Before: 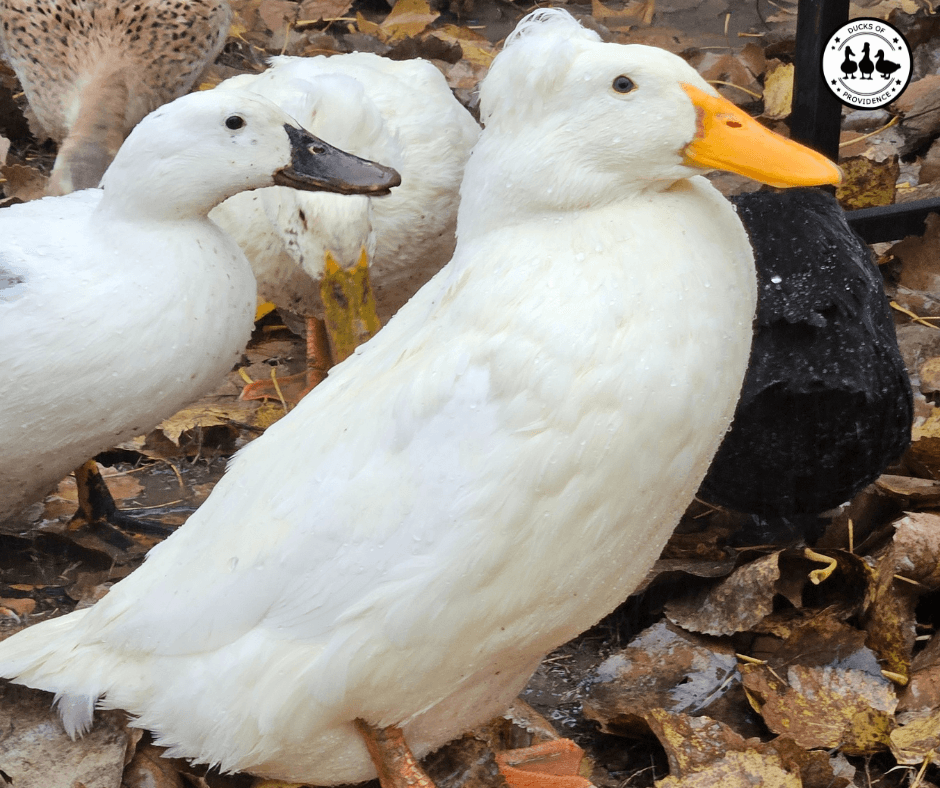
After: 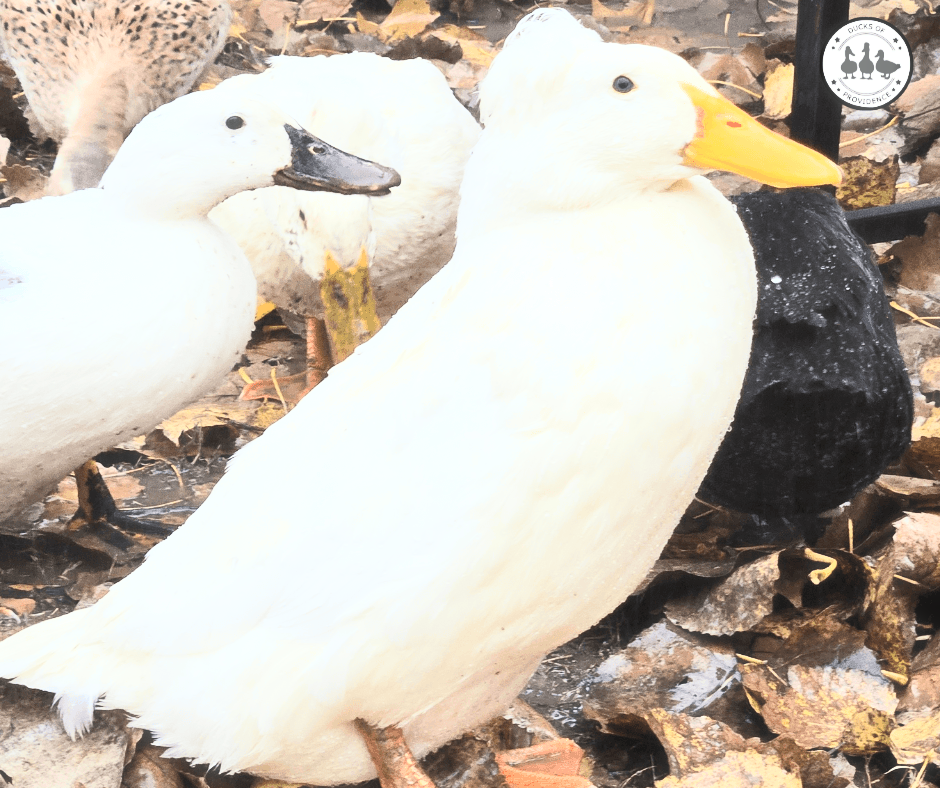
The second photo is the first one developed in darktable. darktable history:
contrast brightness saturation: contrast 0.39, brightness 0.53
rotate and perspective: automatic cropping original format, crop left 0, crop top 0
haze removal: strength -0.1, adaptive false
exposure: exposure 0.236 EV, compensate highlight preservation false
